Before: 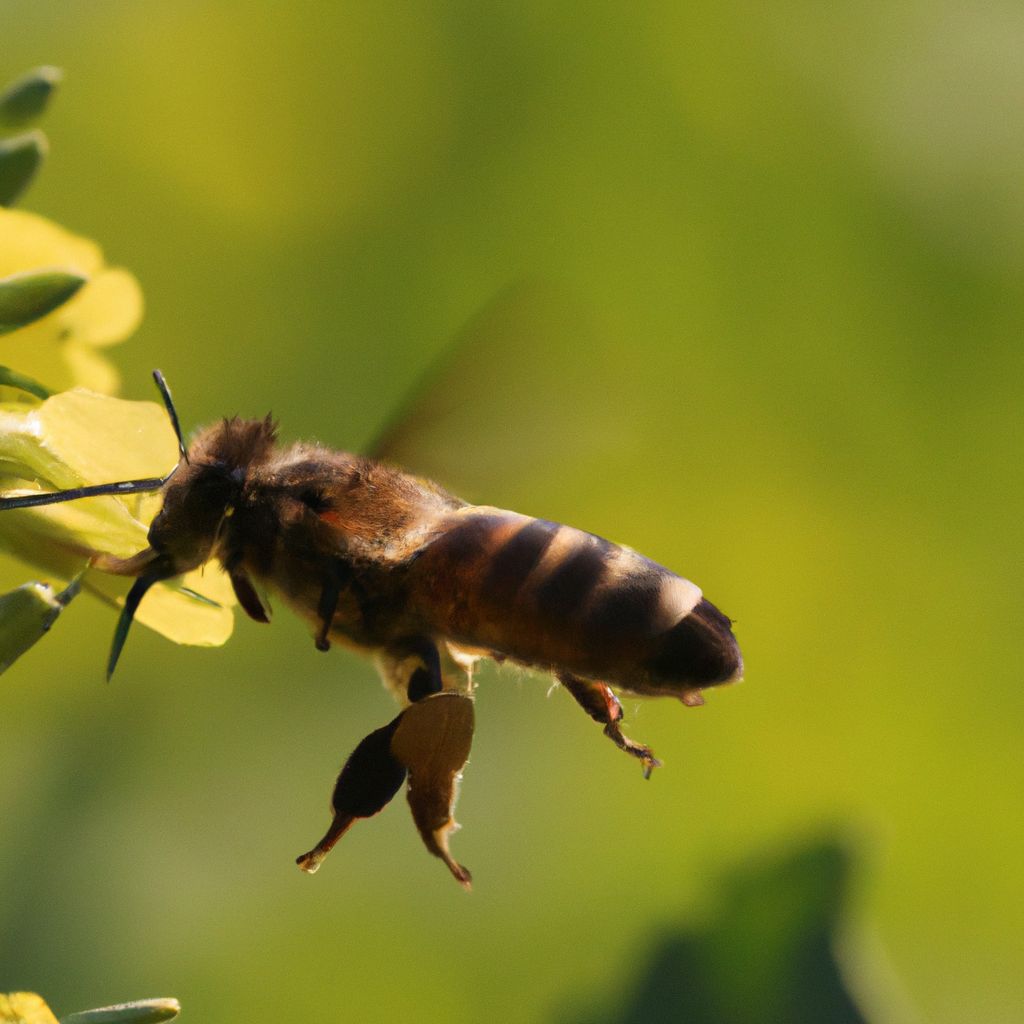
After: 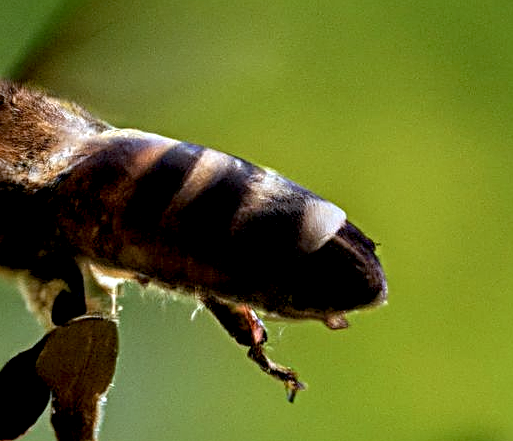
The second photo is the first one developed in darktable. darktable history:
sharpen: radius 3.957
crop: left 34.843%, top 36.909%, right 15.046%, bottom 19.939%
exposure: black level correction 0.001, exposure -0.122 EV, compensate highlight preservation false
color balance rgb: global offset › luminance -0.898%, perceptual saturation grading › global saturation 0.32%, global vibrance 20%
color calibration: illuminant custom, x 0.39, y 0.387, temperature 3829.84 K
local contrast: highlights 77%, shadows 56%, detail 173%, midtone range 0.422
base curve: curves: ch0 [(0, 0) (0.472, 0.455) (1, 1)], preserve colors none
